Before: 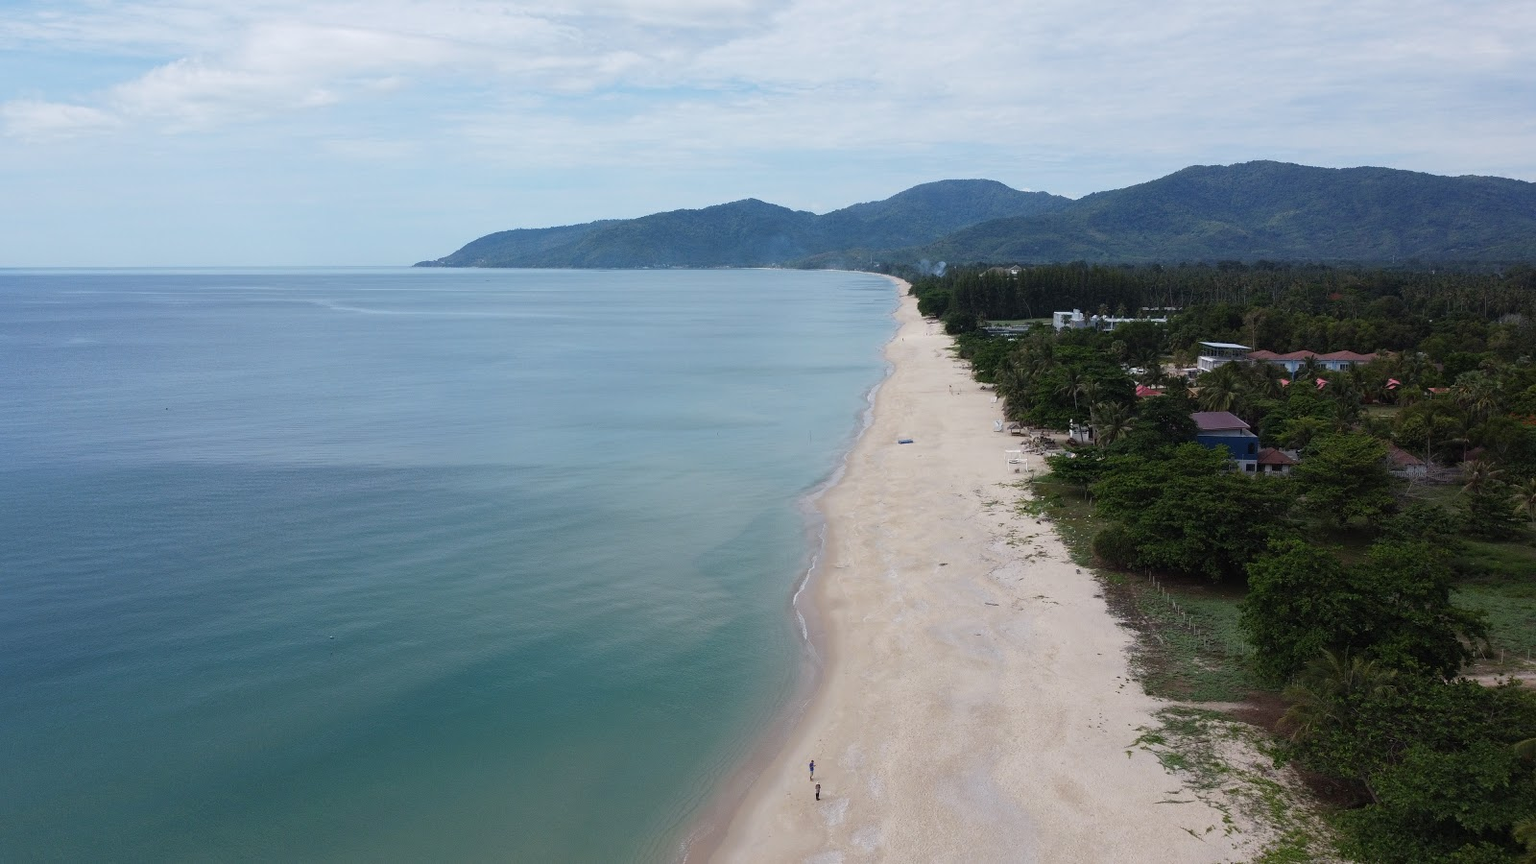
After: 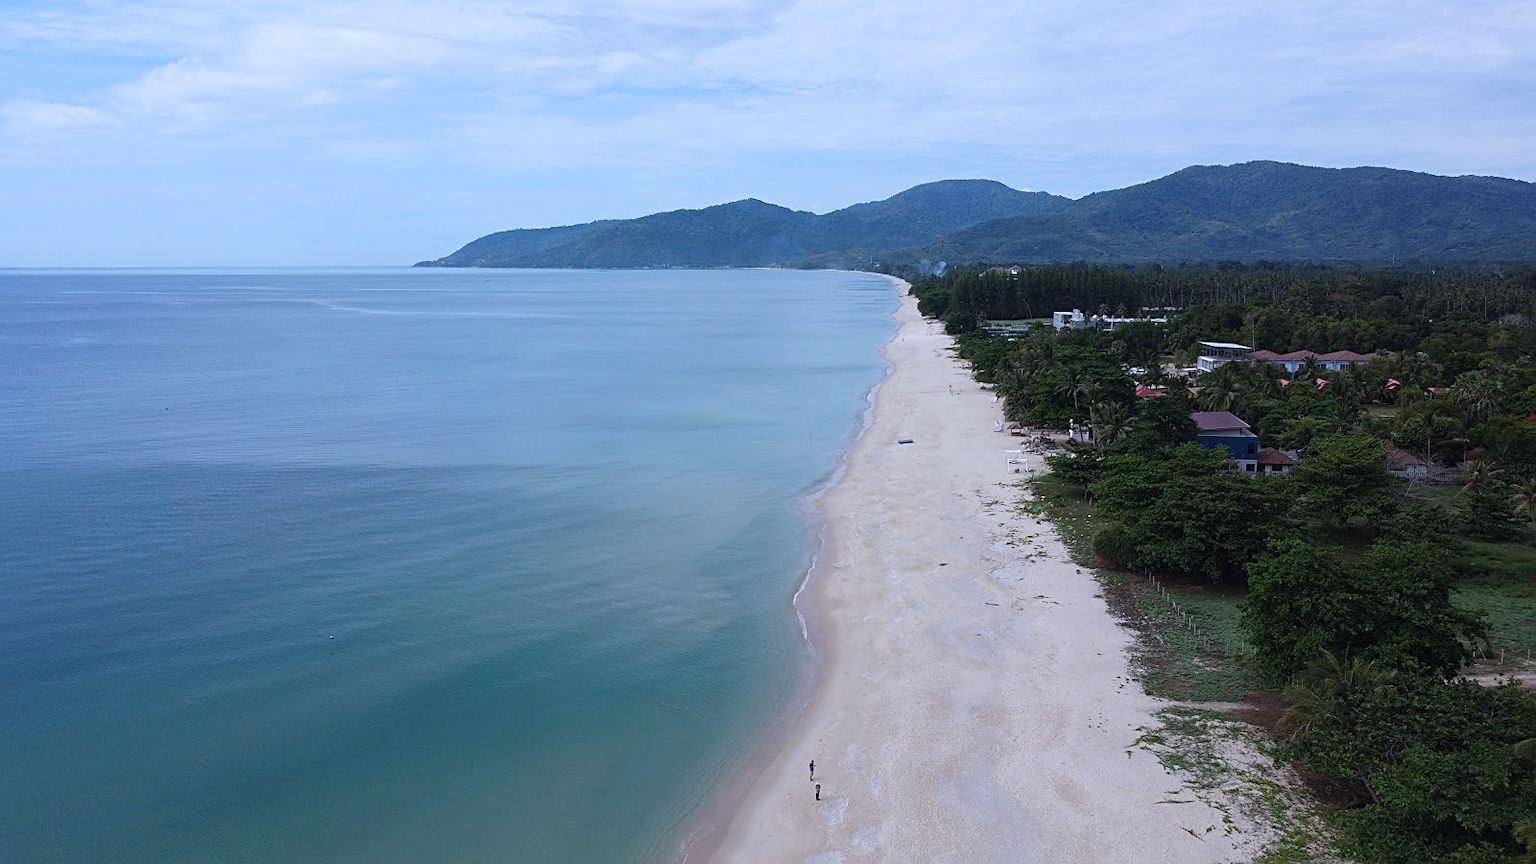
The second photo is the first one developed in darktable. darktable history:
color calibration: gray › normalize channels true, illuminant as shot in camera, x 0.37, y 0.382, temperature 4318.02 K, gamut compression 0.015
sharpen: on, module defaults
